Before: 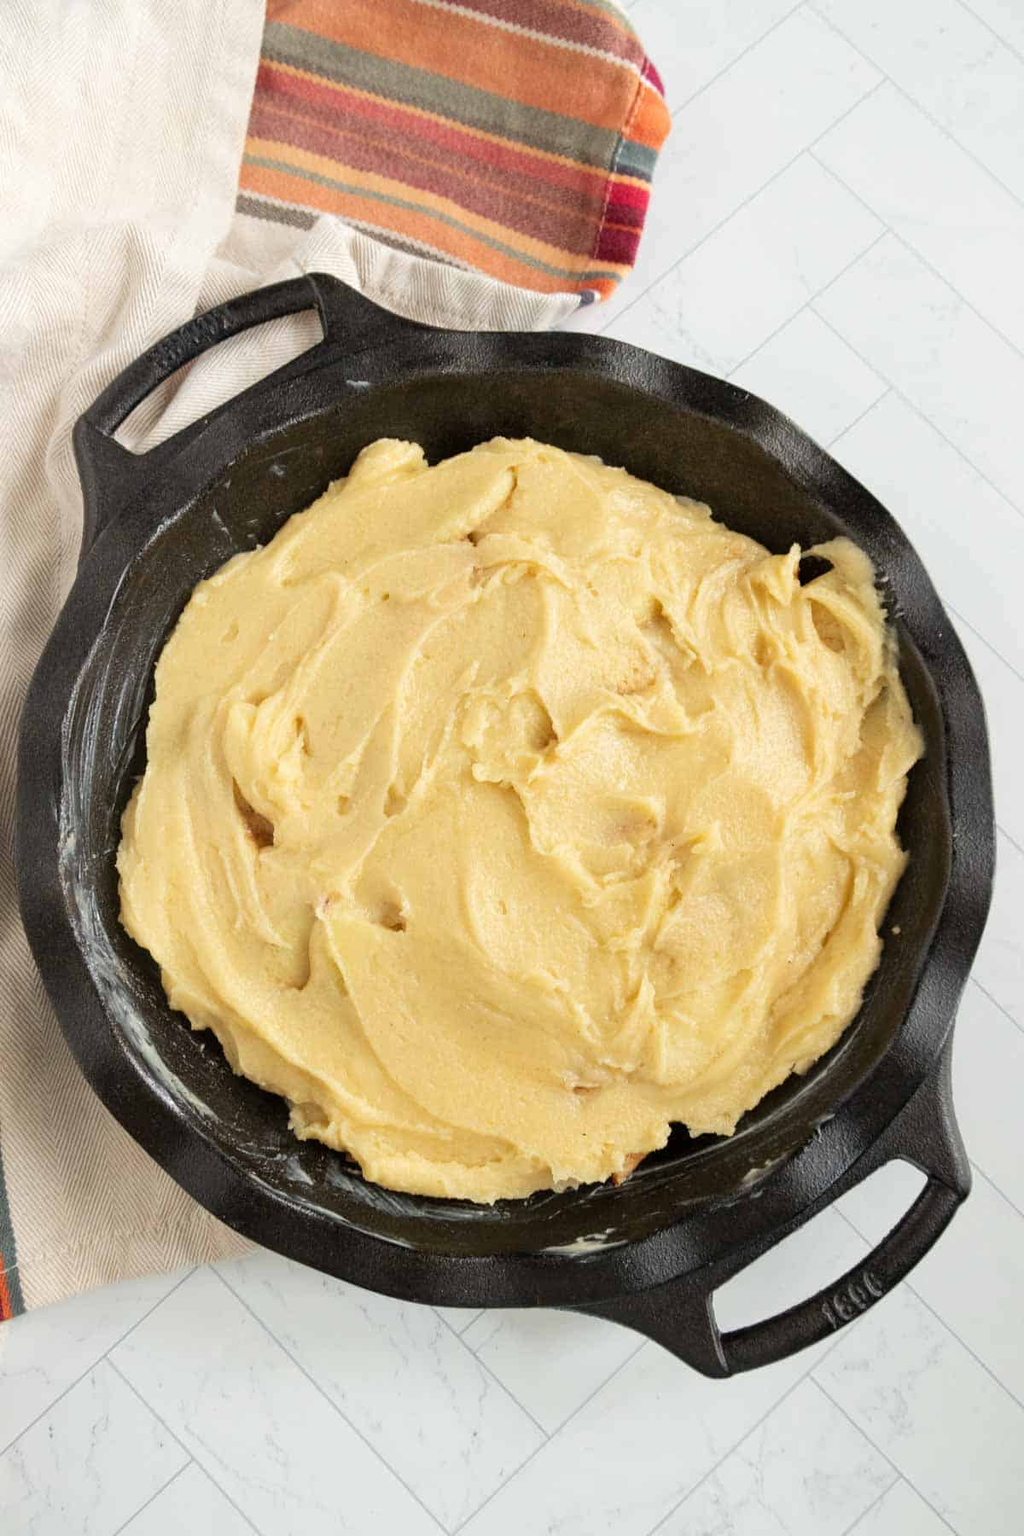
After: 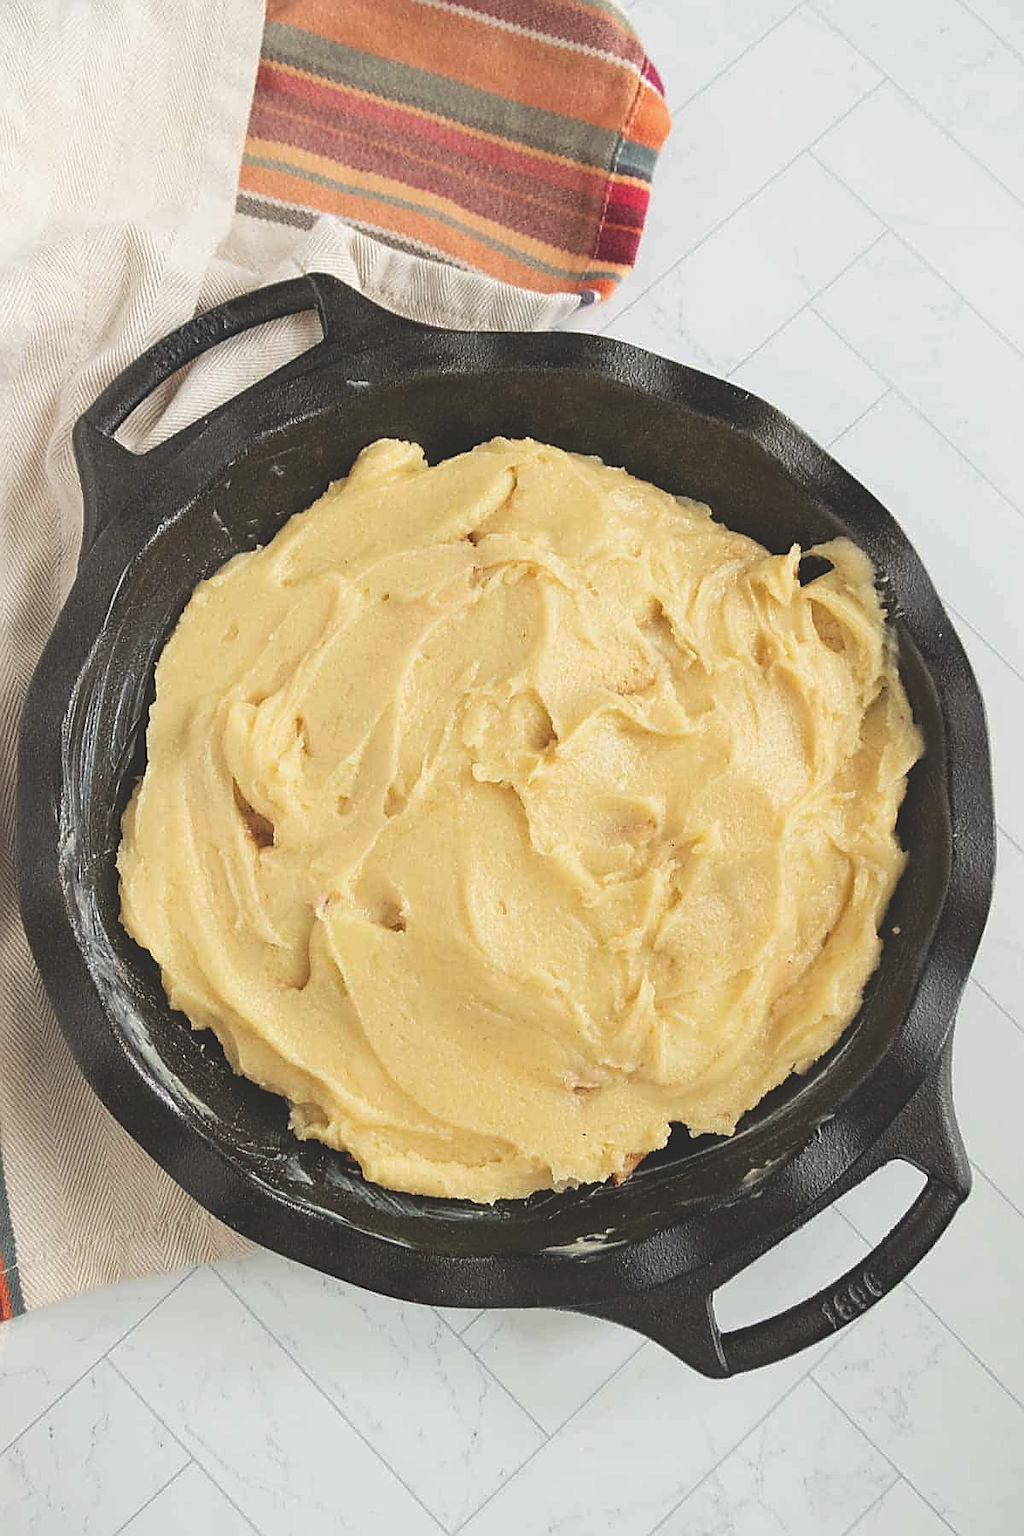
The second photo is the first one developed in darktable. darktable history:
exposure: black level correction -0.025, exposure -0.117 EV, compensate highlight preservation false
sharpen: radius 1.4, amount 1.25, threshold 0.7
